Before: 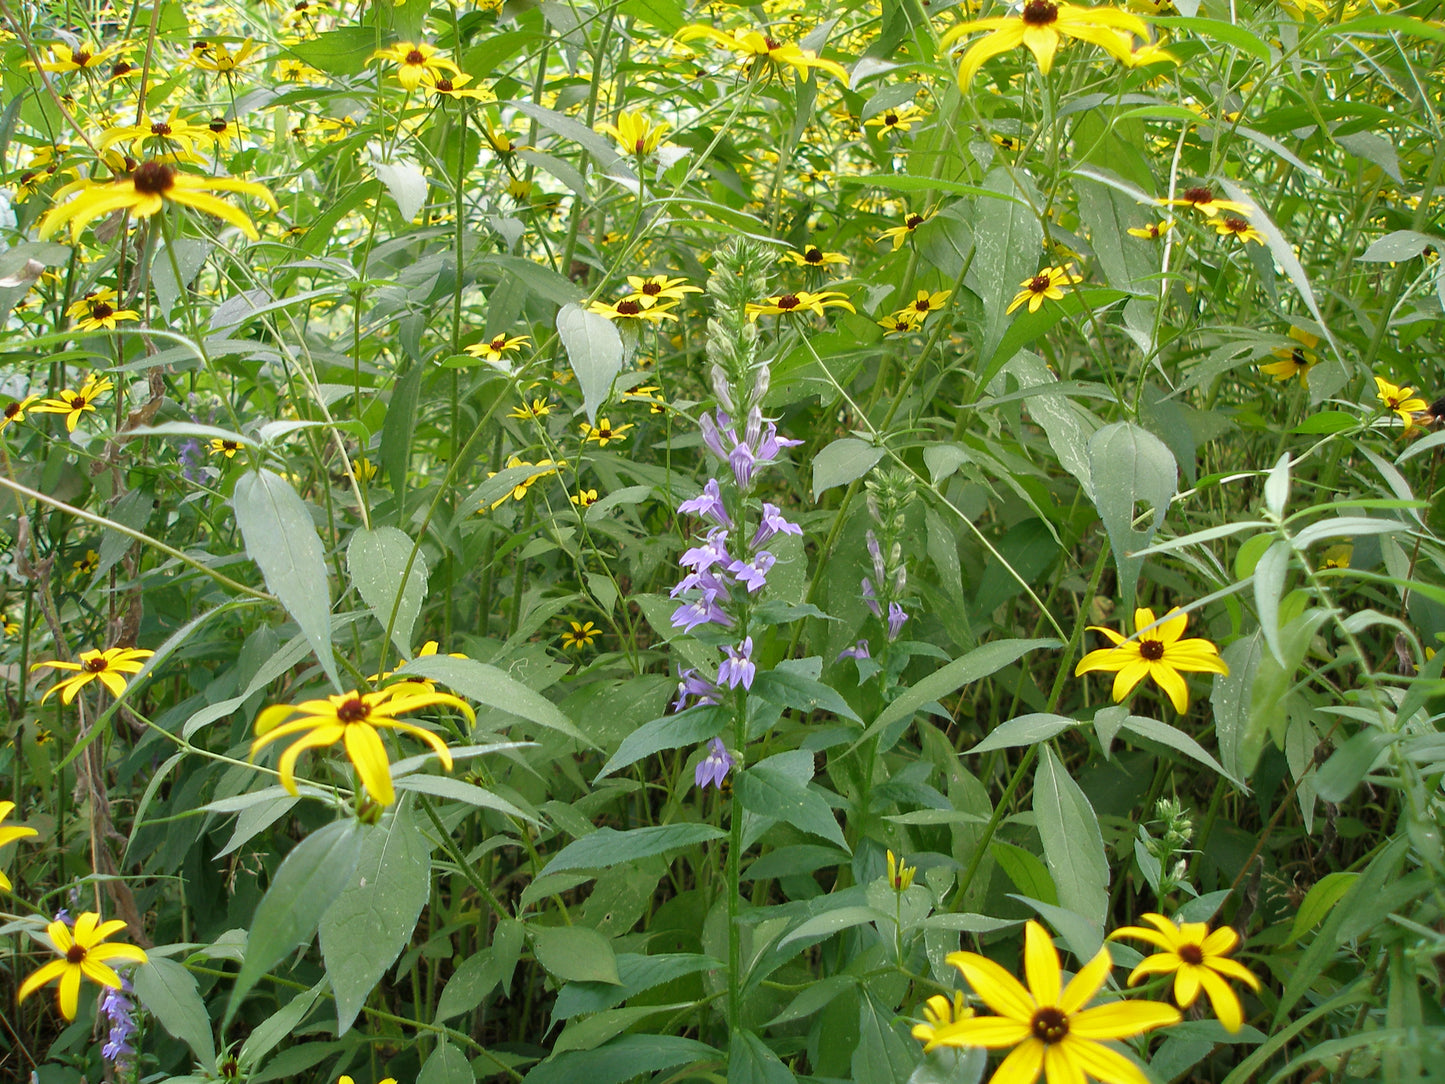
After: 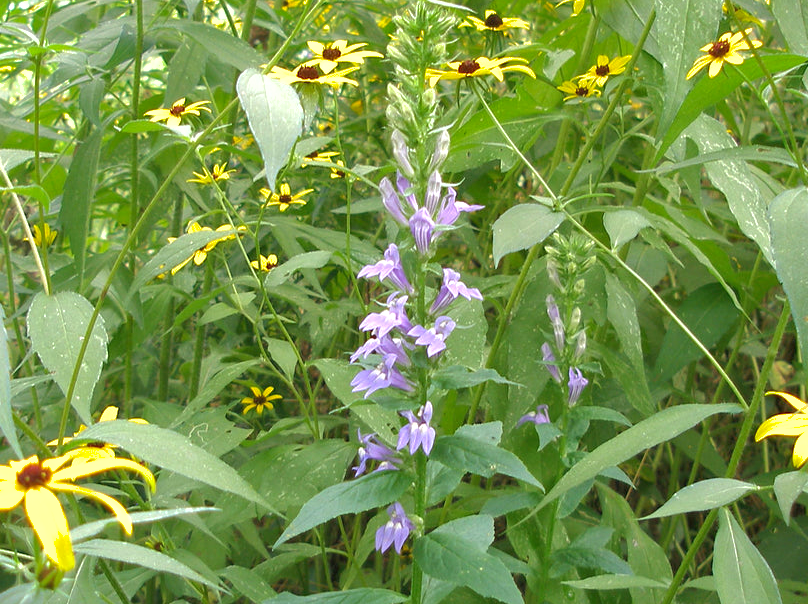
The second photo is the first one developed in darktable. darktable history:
crop and rotate: left 22.178%, top 21.759%, right 21.882%, bottom 22.498%
shadows and highlights: on, module defaults
exposure: exposure 0.564 EV, compensate highlight preservation false
tone curve: color space Lab, linked channels, preserve colors none
